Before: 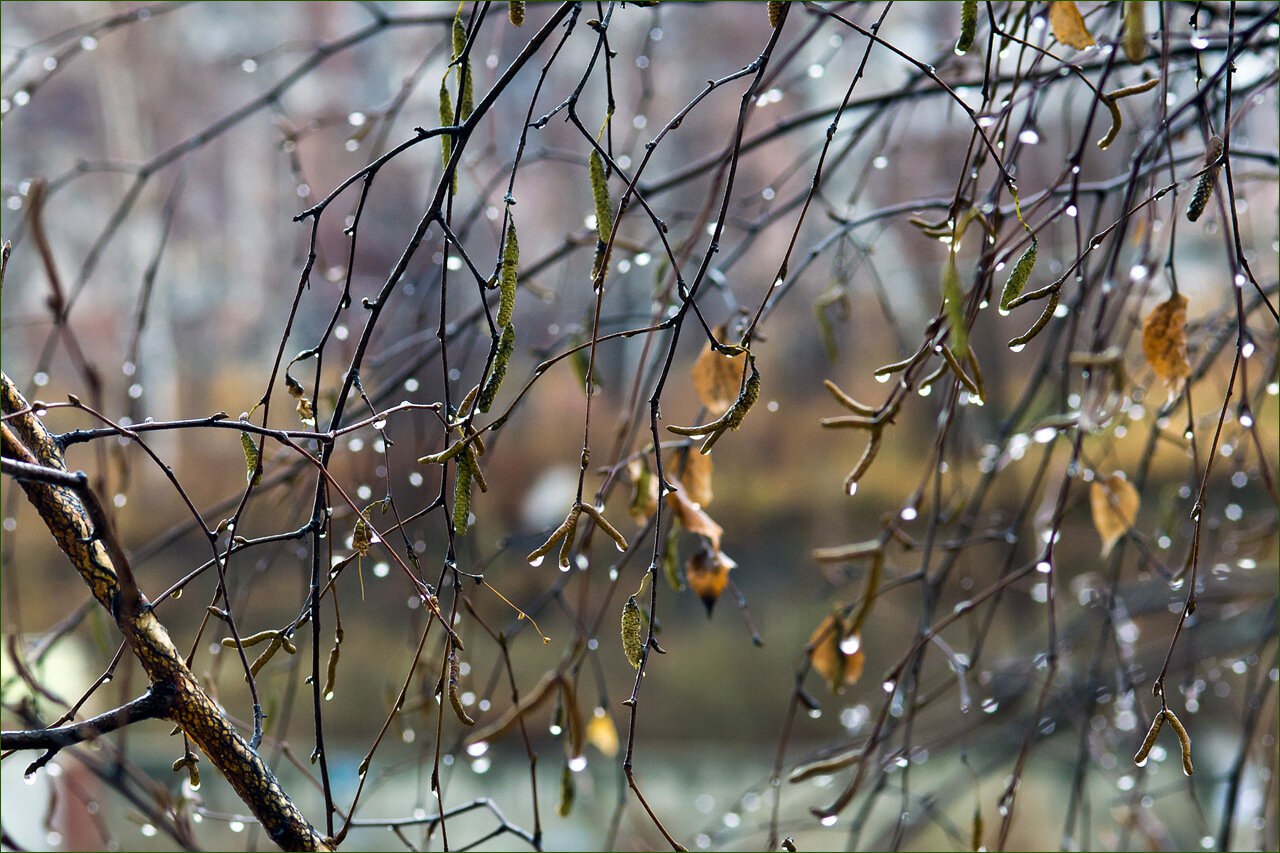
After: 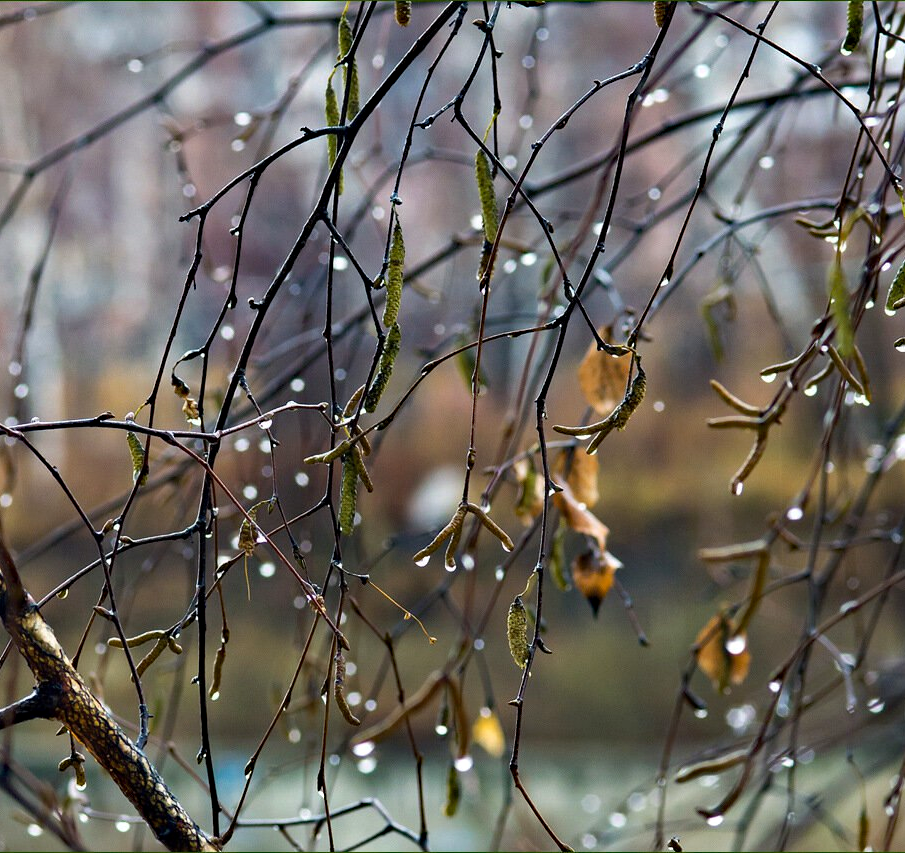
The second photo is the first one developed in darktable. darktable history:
crop and rotate: left 8.932%, right 20.308%
haze removal: compatibility mode true, adaptive false
